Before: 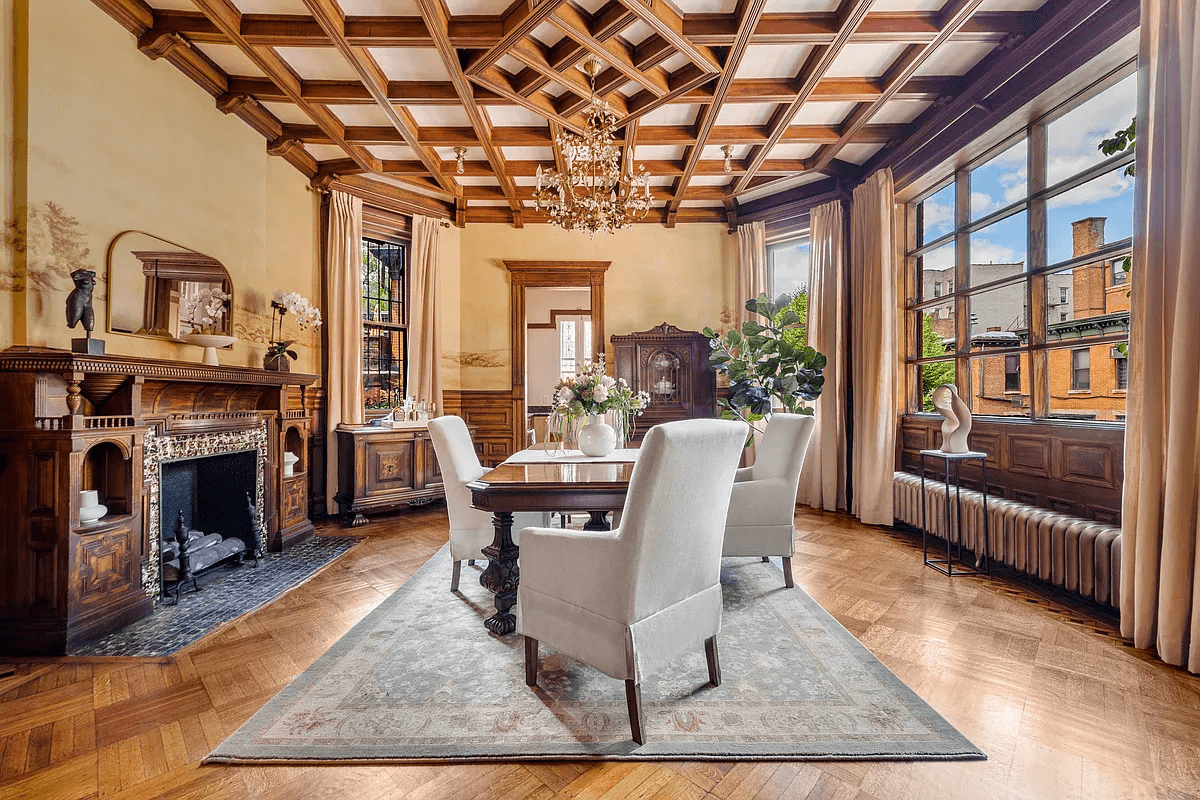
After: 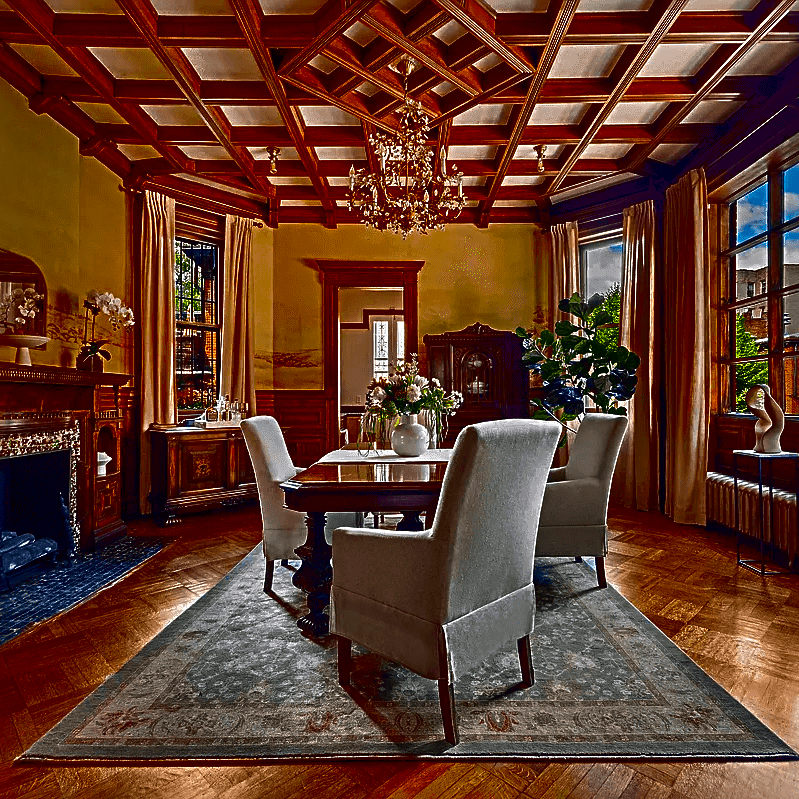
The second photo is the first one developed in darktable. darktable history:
crop and rotate: left 15.641%, right 17.697%
contrast brightness saturation: brightness -1, saturation 0.994
sharpen: radius 3.995
